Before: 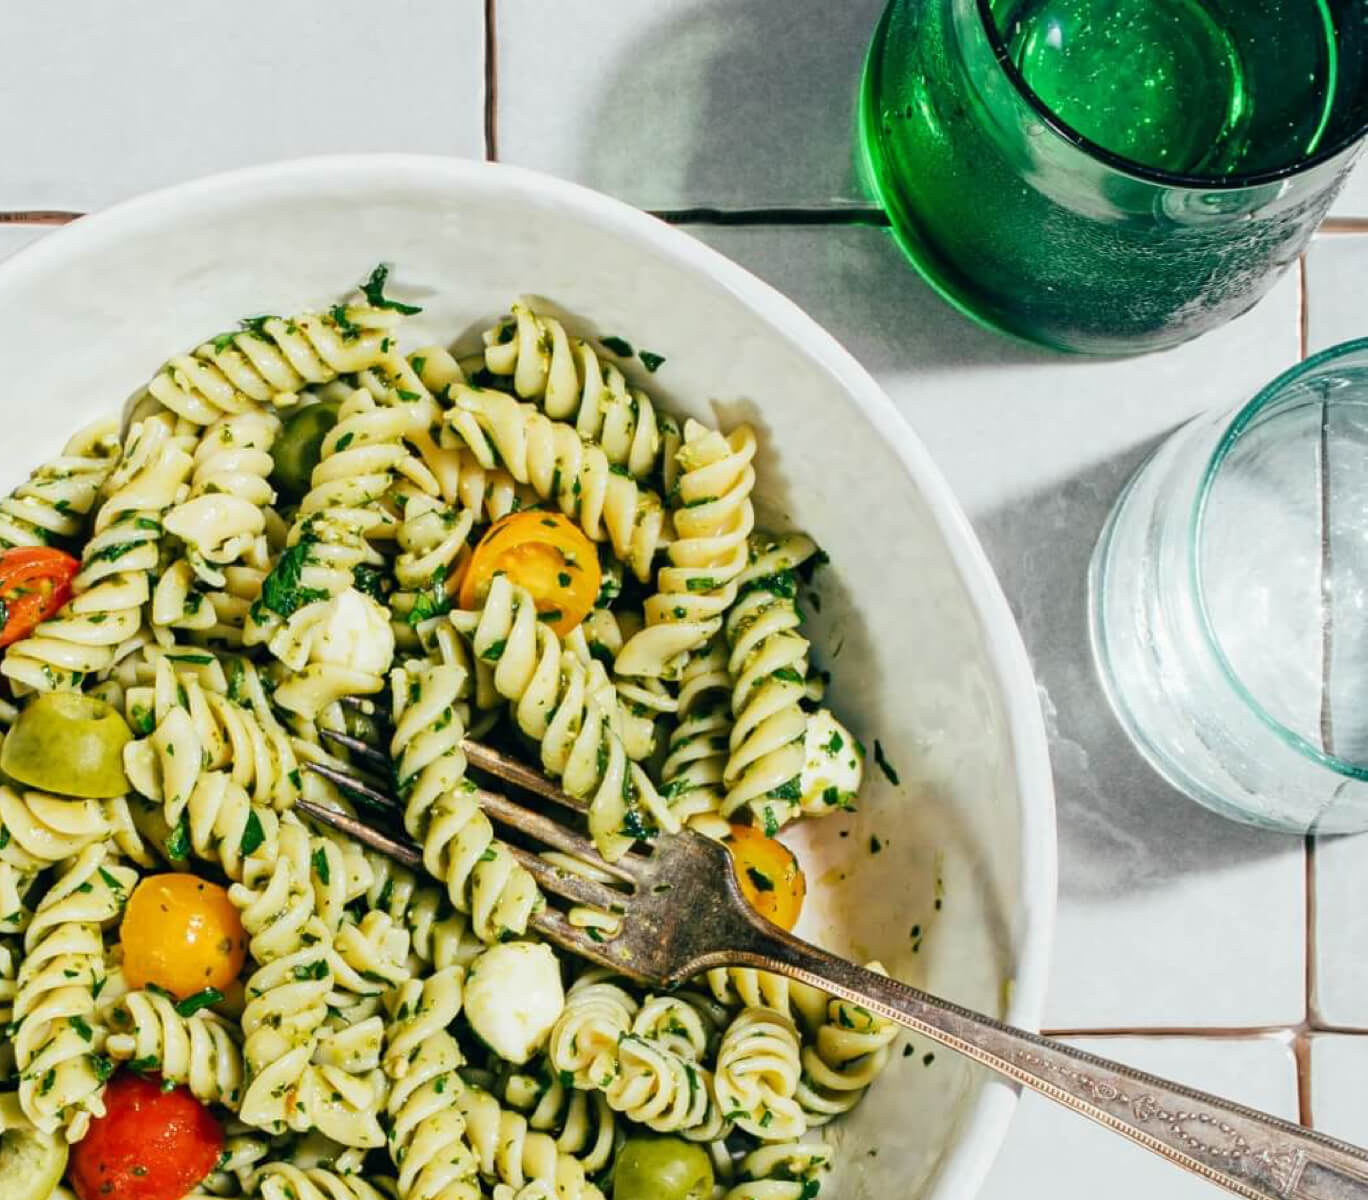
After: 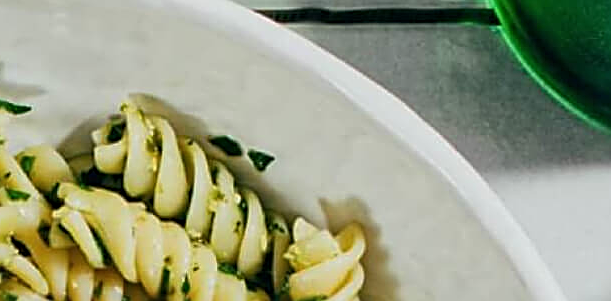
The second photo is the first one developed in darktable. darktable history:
sharpen: radius 2.543, amount 0.636
exposure: exposure -0.21 EV, compensate highlight preservation false
color balance: input saturation 99%
crop: left 28.64%, top 16.832%, right 26.637%, bottom 58.055%
base curve: curves: ch0 [(0, 0) (0.303, 0.277) (1, 1)]
